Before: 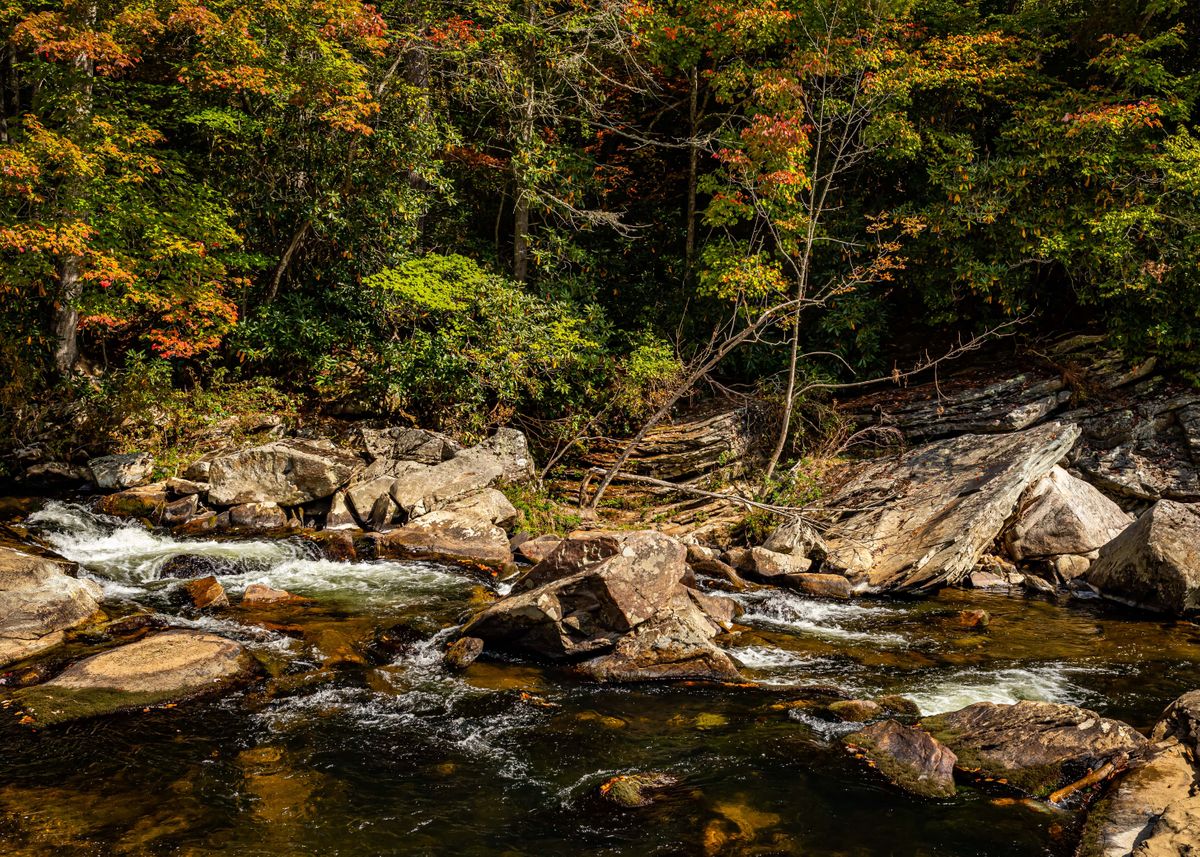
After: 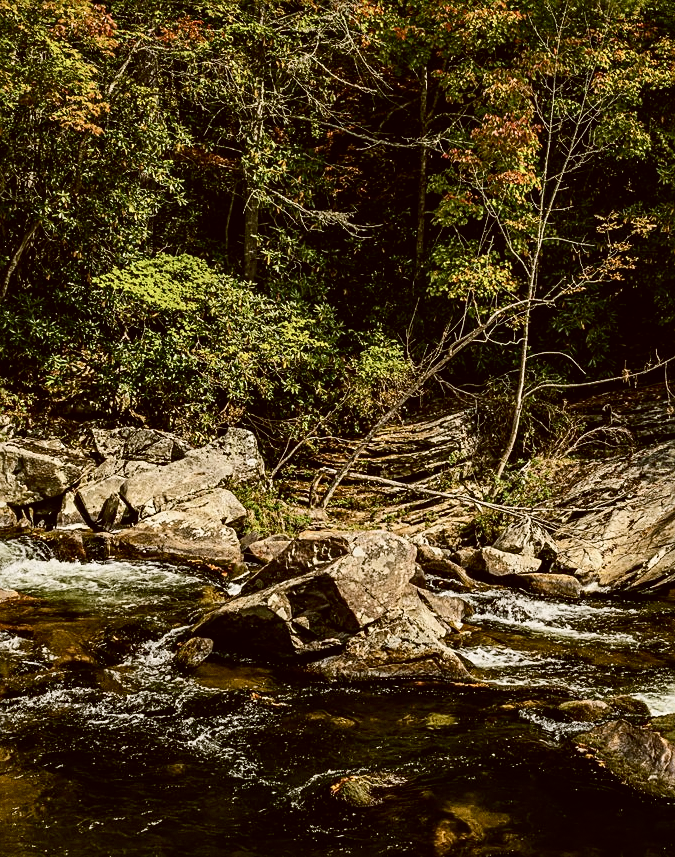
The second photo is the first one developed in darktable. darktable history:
grain: on, module defaults
color correction: highlights a* -1.43, highlights b* 10.12, shadows a* 0.395, shadows b* 19.35
crop and rotate: left 22.516%, right 21.234%
white balance: red 1.004, blue 1.096
filmic rgb: black relative exposure -15 EV, white relative exposure 3 EV, threshold 6 EV, target black luminance 0%, hardness 9.27, latitude 99%, contrast 0.912, shadows ↔ highlights balance 0.505%, add noise in highlights 0, color science v3 (2019), use custom middle-gray values true, iterations of high-quality reconstruction 0, contrast in highlights soft, enable highlight reconstruction true
contrast brightness saturation: contrast 0.25, saturation -0.31
sharpen: on, module defaults
